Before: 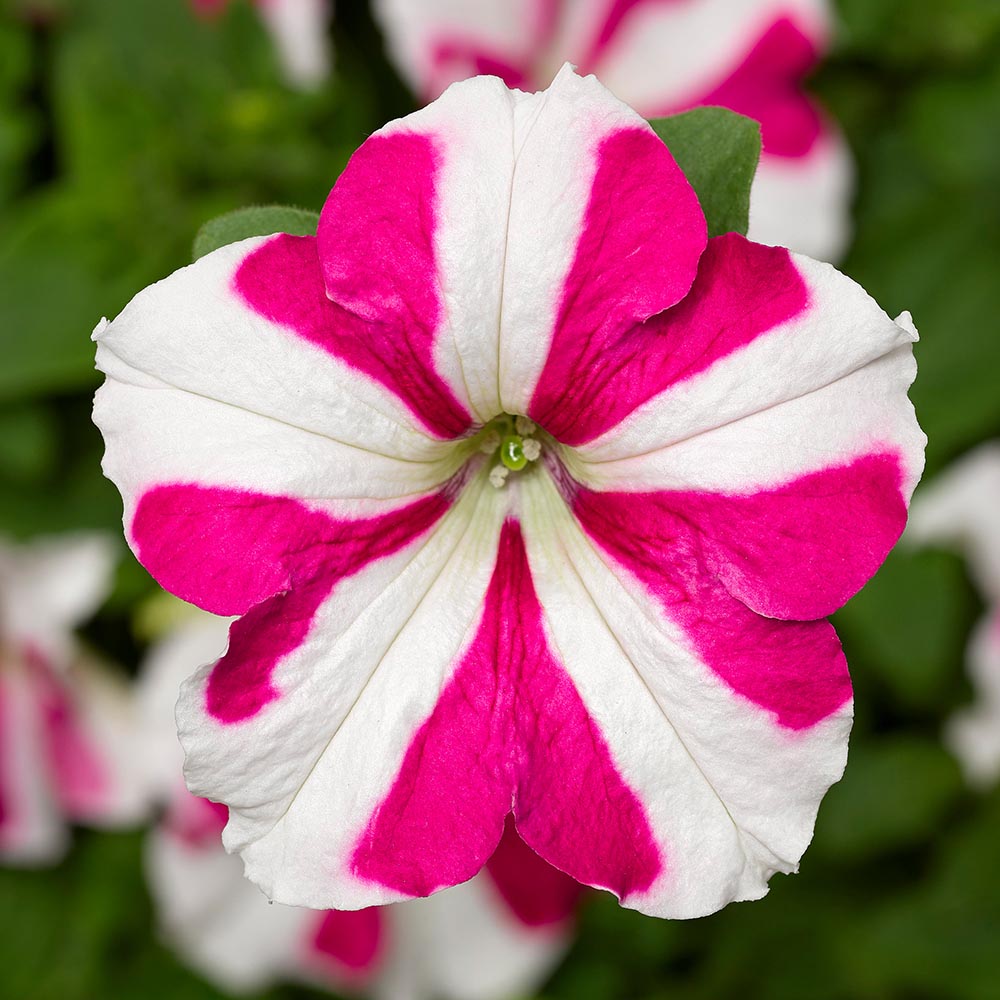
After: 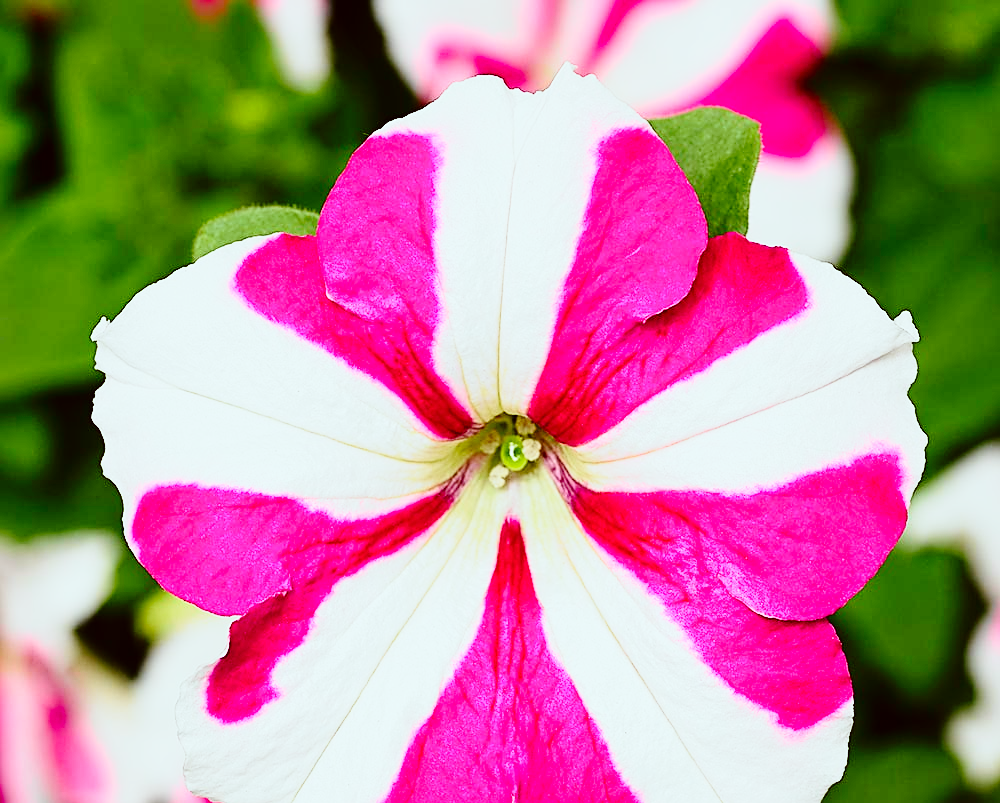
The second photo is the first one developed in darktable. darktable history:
base curve: curves: ch0 [(0, 0) (0.028, 0.03) (0.121, 0.232) (0.46, 0.748) (0.859, 0.968) (1, 1)], preserve colors none
color correction: highlights a* -4.98, highlights b* -3.76, shadows a* 3.83, shadows b* 4.08
sharpen: on, module defaults
tone curve: curves: ch0 [(0, 0) (0.128, 0.068) (0.292, 0.274) (0.46, 0.482) (0.653, 0.717) (0.819, 0.869) (0.998, 0.969)]; ch1 [(0, 0) (0.384, 0.365) (0.463, 0.45) (0.486, 0.486) (0.503, 0.504) (0.517, 0.517) (0.549, 0.572) (0.583, 0.615) (0.672, 0.699) (0.774, 0.817) (1, 1)]; ch2 [(0, 0) (0.374, 0.344) (0.446, 0.443) (0.494, 0.5) (0.527, 0.529) (0.565, 0.591) (0.644, 0.682) (1, 1)], color space Lab, independent channels, preserve colors none
crop: bottom 19.644%
color balance: mode lift, gamma, gain (sRGB)
